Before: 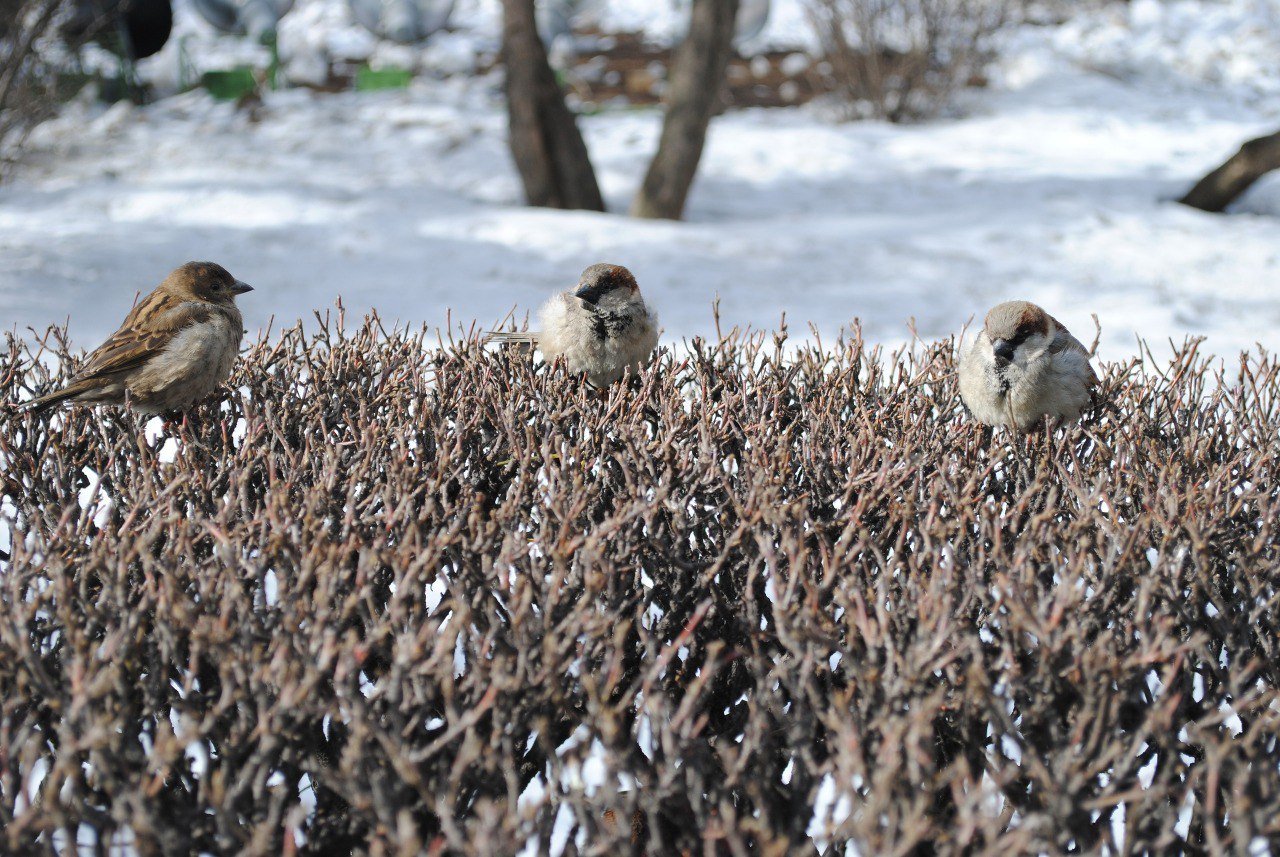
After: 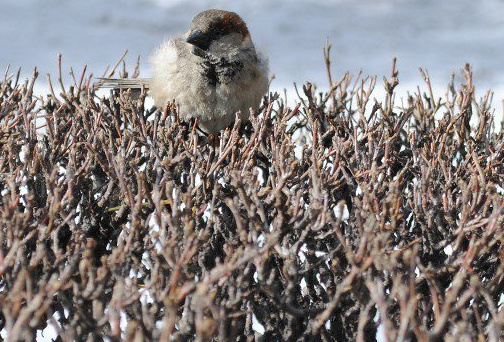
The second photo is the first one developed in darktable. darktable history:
shadows and highlights: low approximation 0.01, soften with gaussian
crop: left 30.415%, top 29.744%, right 30.159%, bottom 30.236%
